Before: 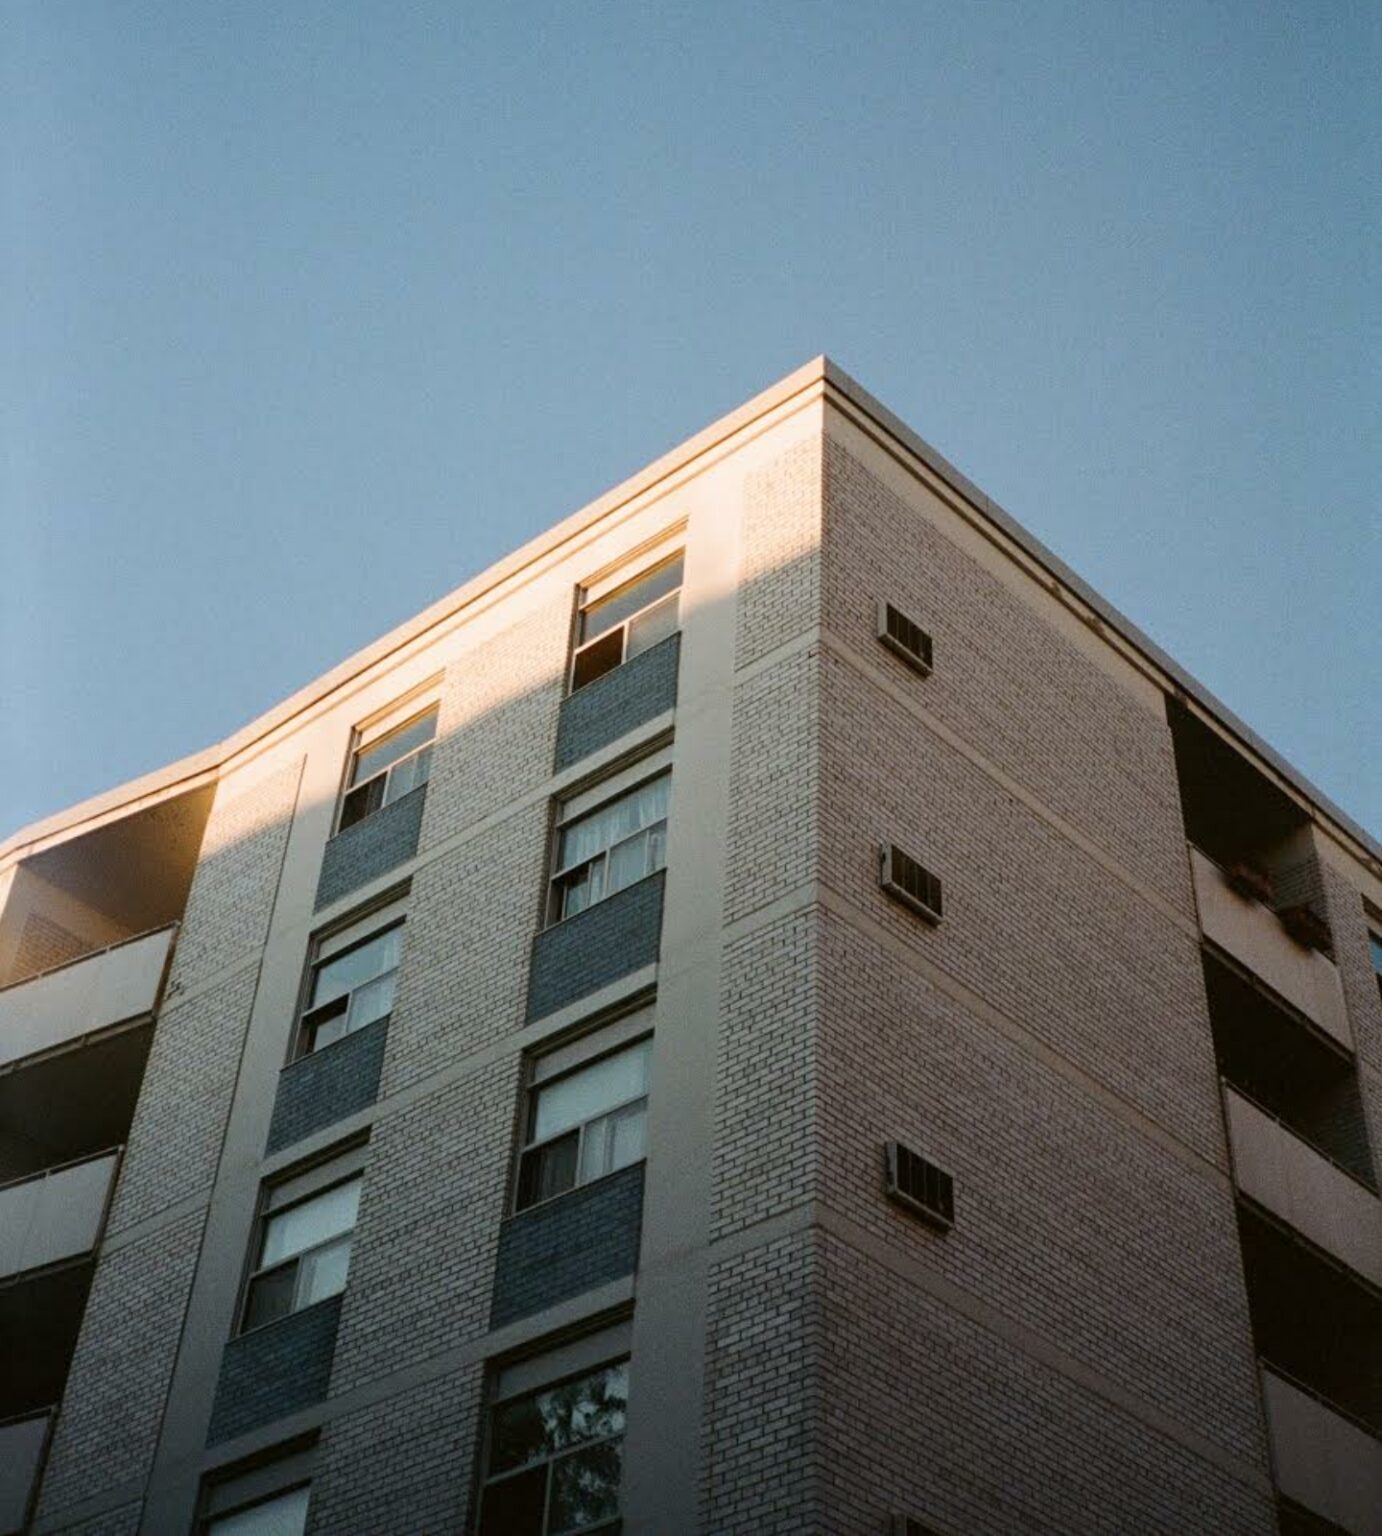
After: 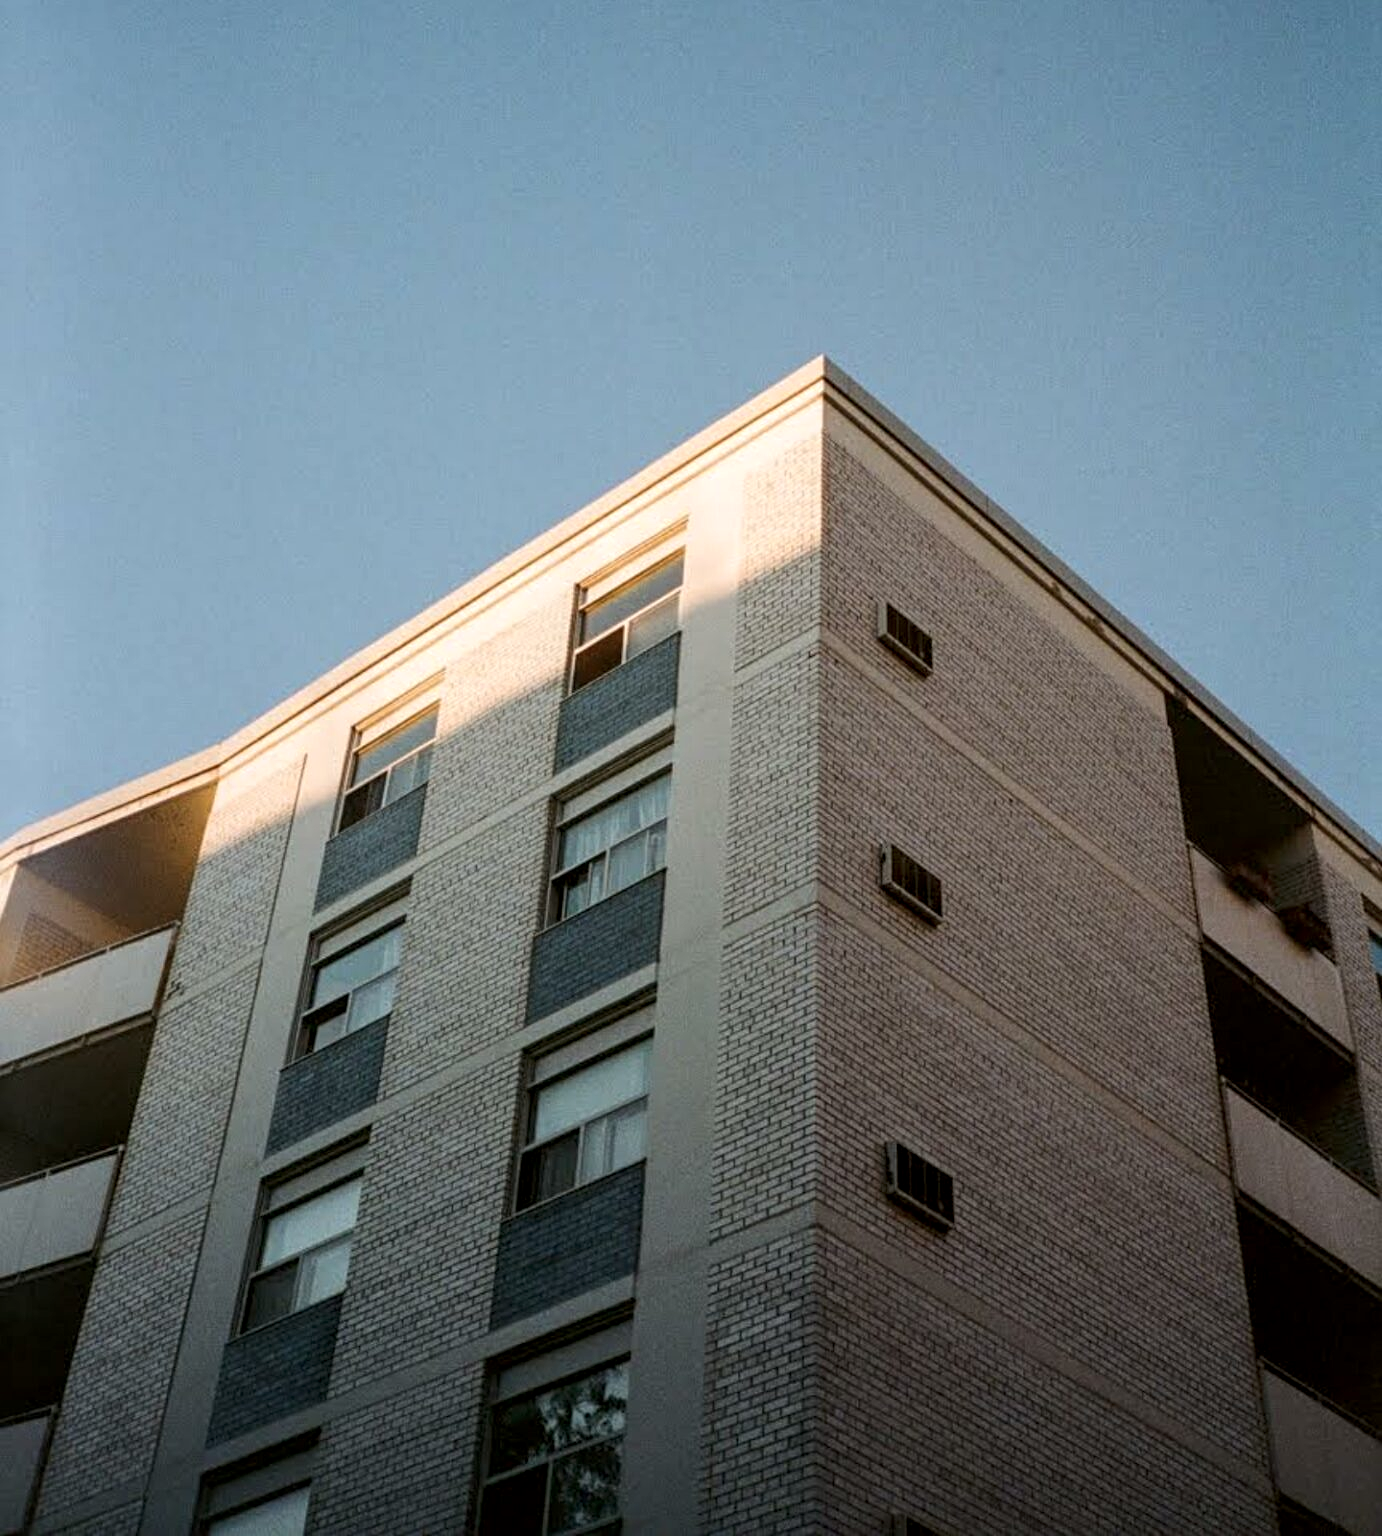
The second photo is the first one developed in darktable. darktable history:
local contrast: on, module defaults
sharpen: amount 0.211
